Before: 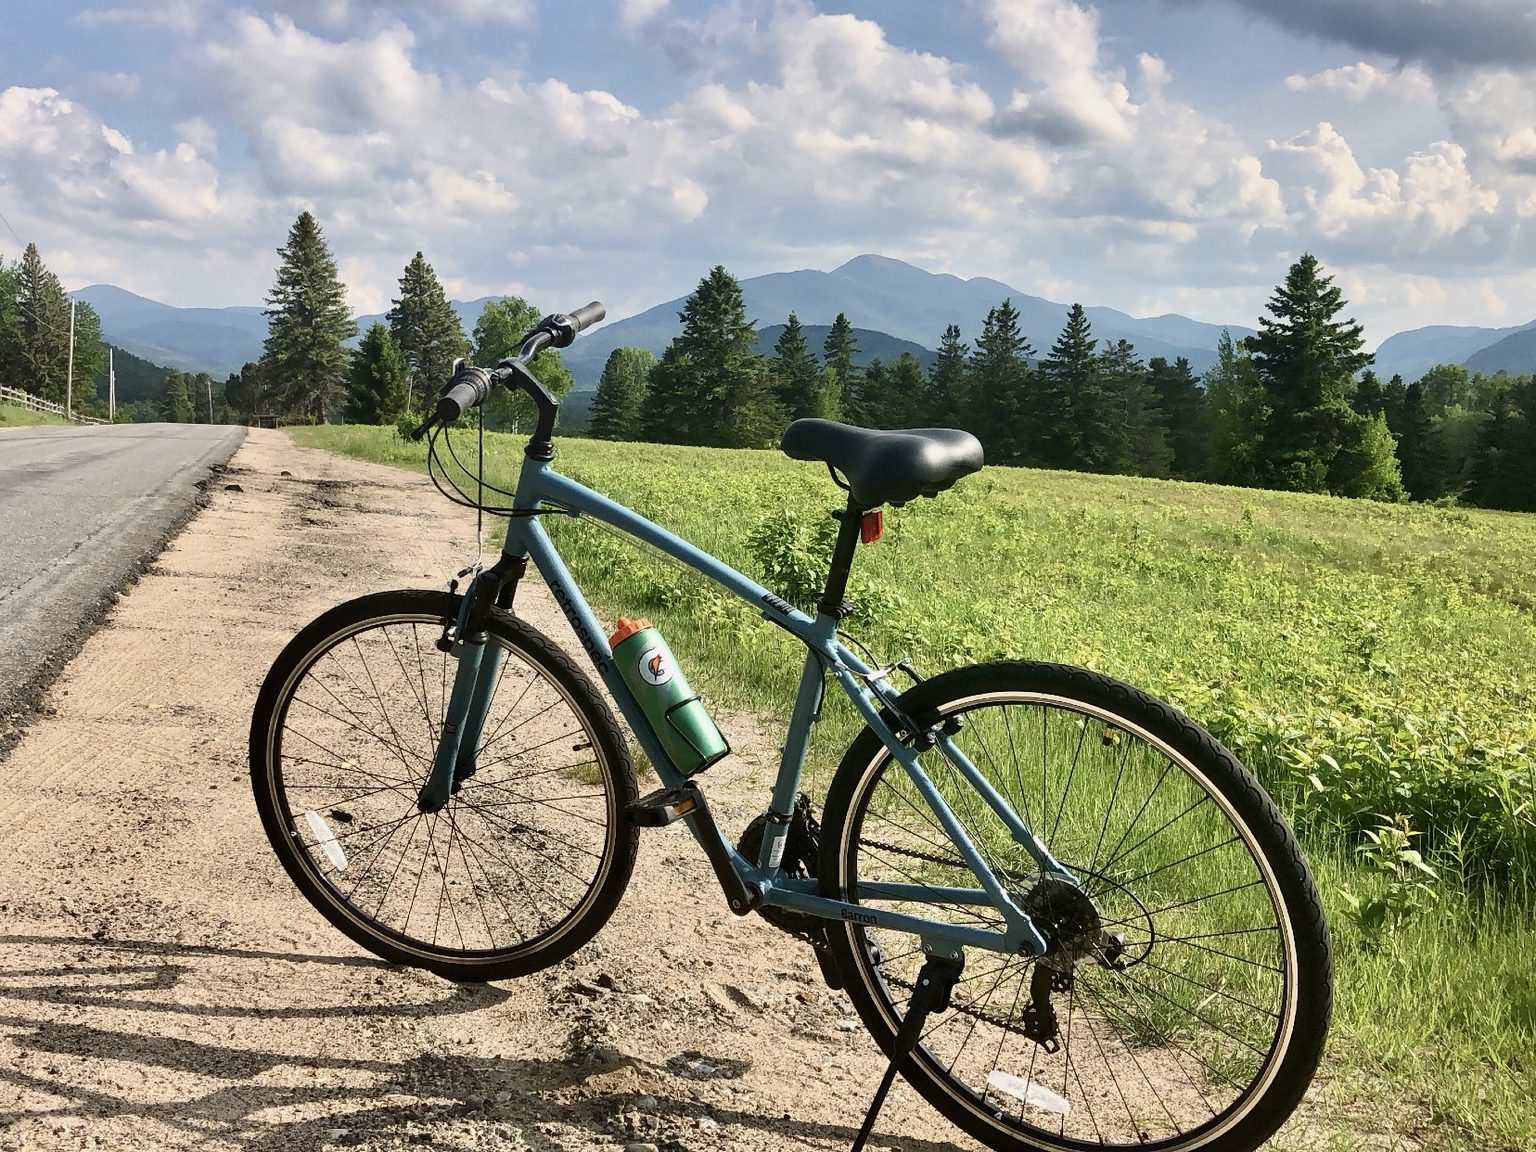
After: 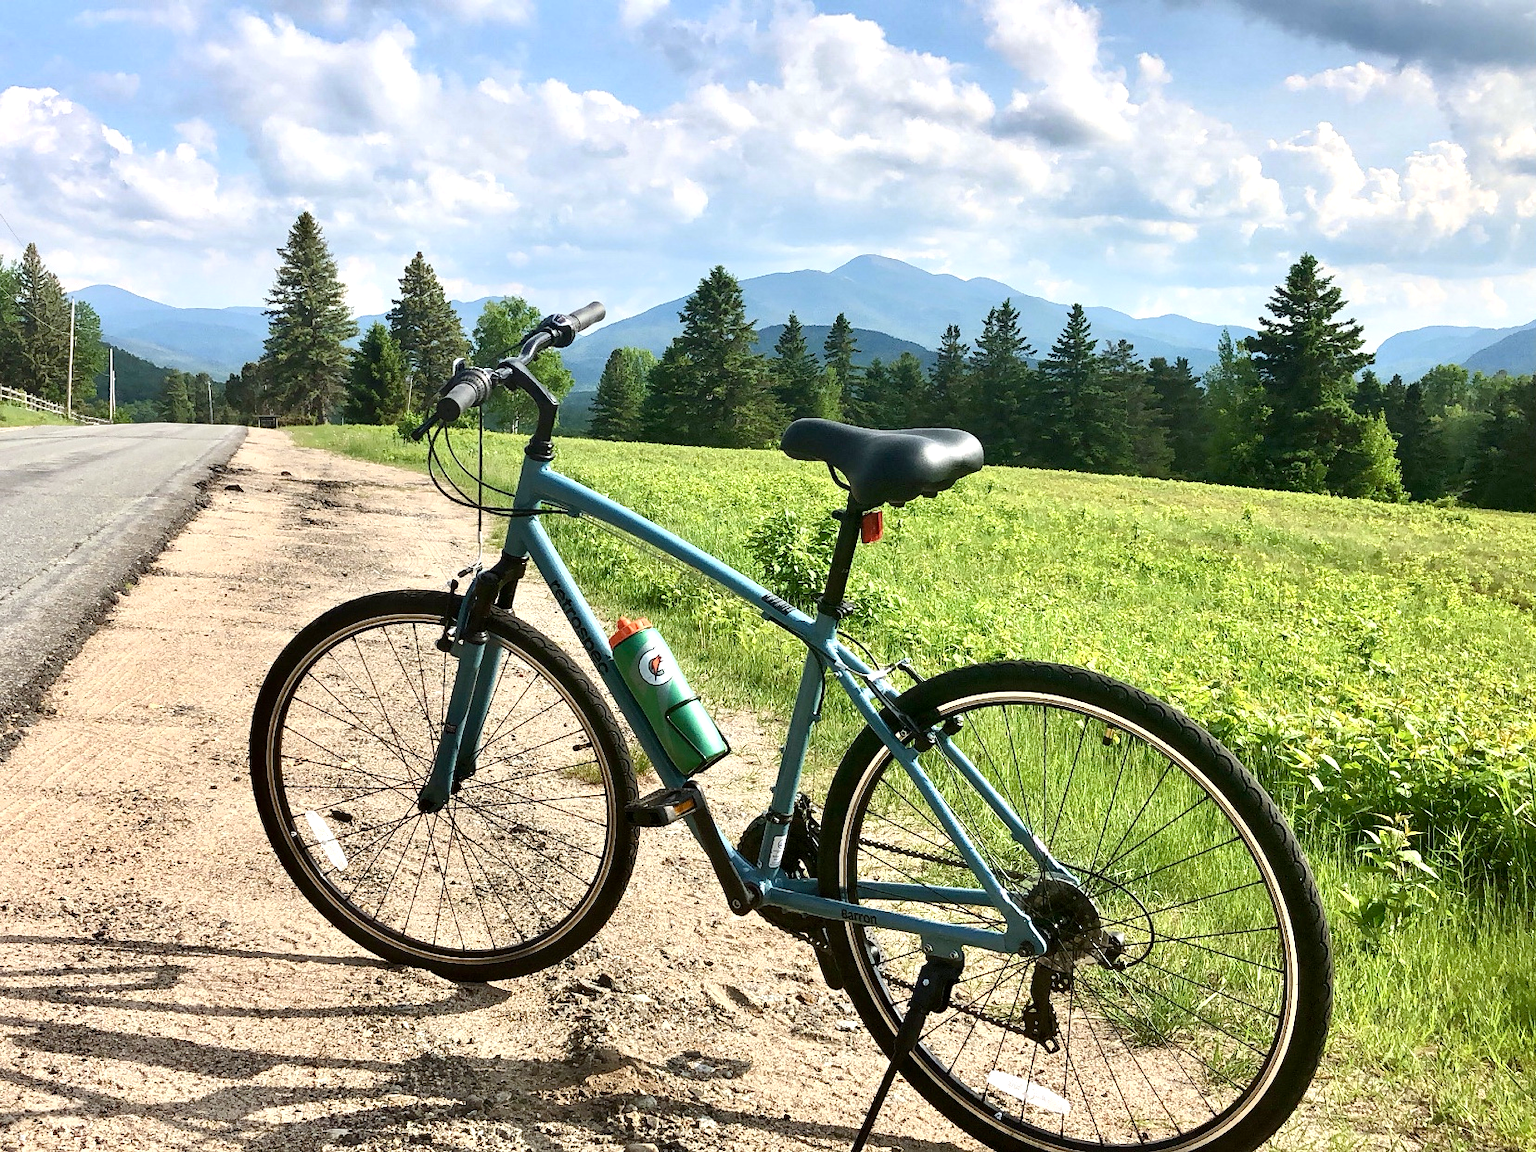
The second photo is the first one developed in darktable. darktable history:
tone equalizer: on, module defaults
white balance: red 0.982, blue 1.018
exposure: black level correction 0.001, exposure 0.5 EV, compensate exposure bias true, compensate highlight preservation false
color zones: curves: ch0 [(0.068, 0.464) (0.25, 0.5) (0.48, 0.508) (0.75, 0.536) (0.886, 0.476) (0.967, 0.456)]; ch1 [(0.066, 0.456) (0.25, 0.5) (0.616, 0.508) (0.746, 0.56) (0.934, 0.444)]
